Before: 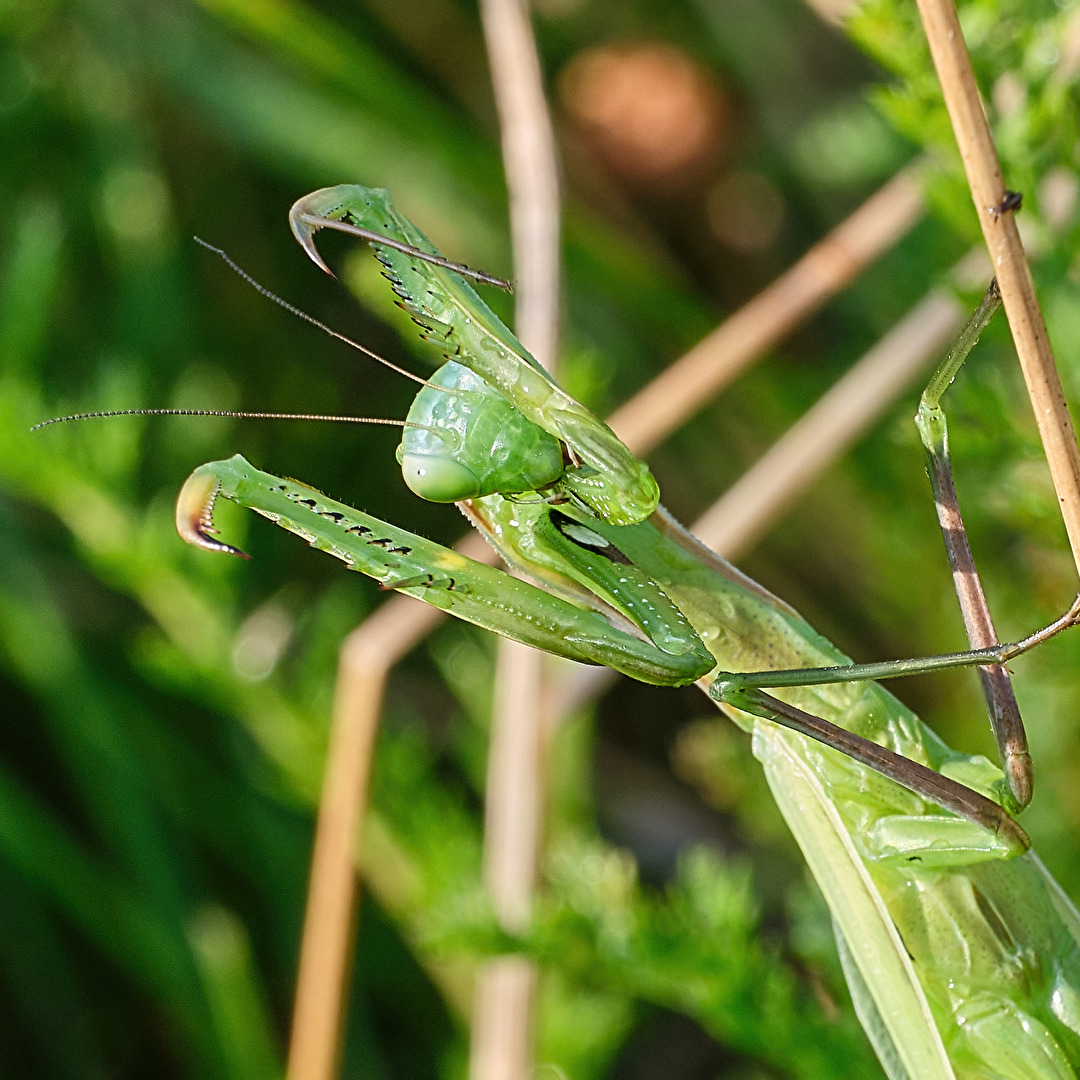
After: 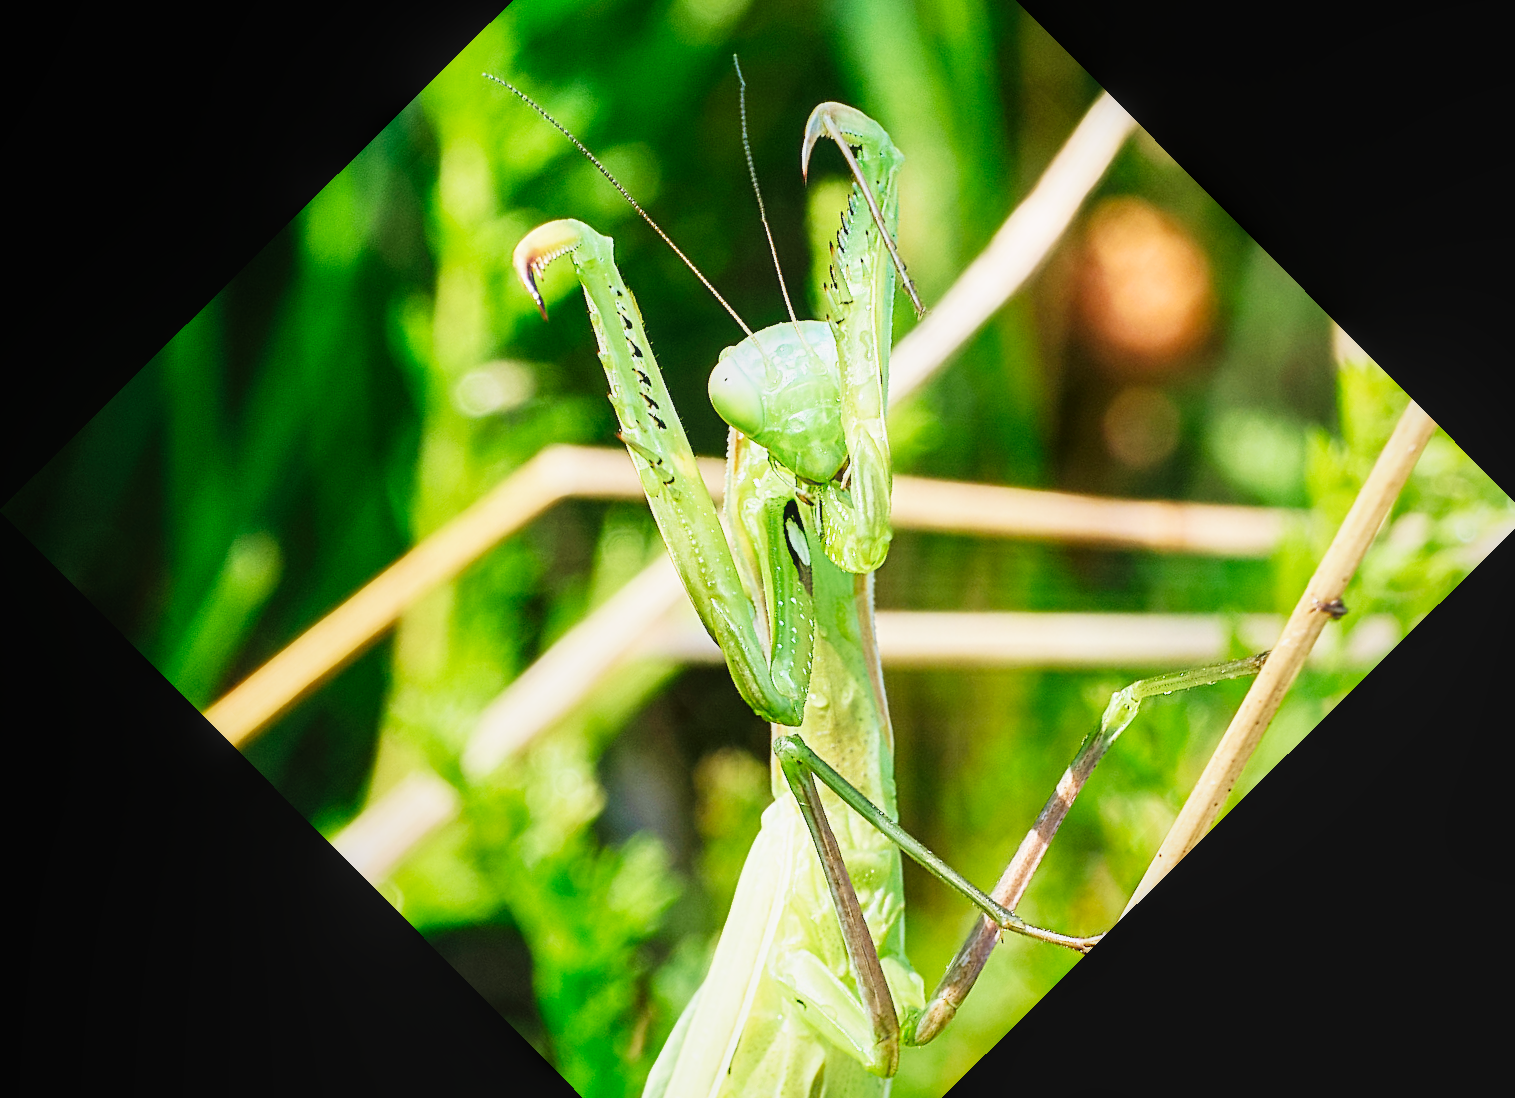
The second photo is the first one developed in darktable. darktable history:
crop and rotate: angle -45.19°, top 16.412%, right 0.776%, bottom 11.683%
color calibration: illuminant as shot in camera, x 0.358, y 0.373, temperature 4628.91 K
exposure: compensate highlight preservation false
contrast equalizer: octaves 7, y [[0.6 ×6], [0.55 ×6], [0 ×6], [0 ×6], [0 ×6]], mix -0.996
velvia: on, module defaults
local contrast: on, module defaults
base curve: curves: ch0 [(0, 0) (0.007, 0.004) (0.027, 0.03) (0.046, 0.07) (0.207, 0.54) (0.442, 0.872) (0.673, 0.972) (1, 1)], preserve colors none
